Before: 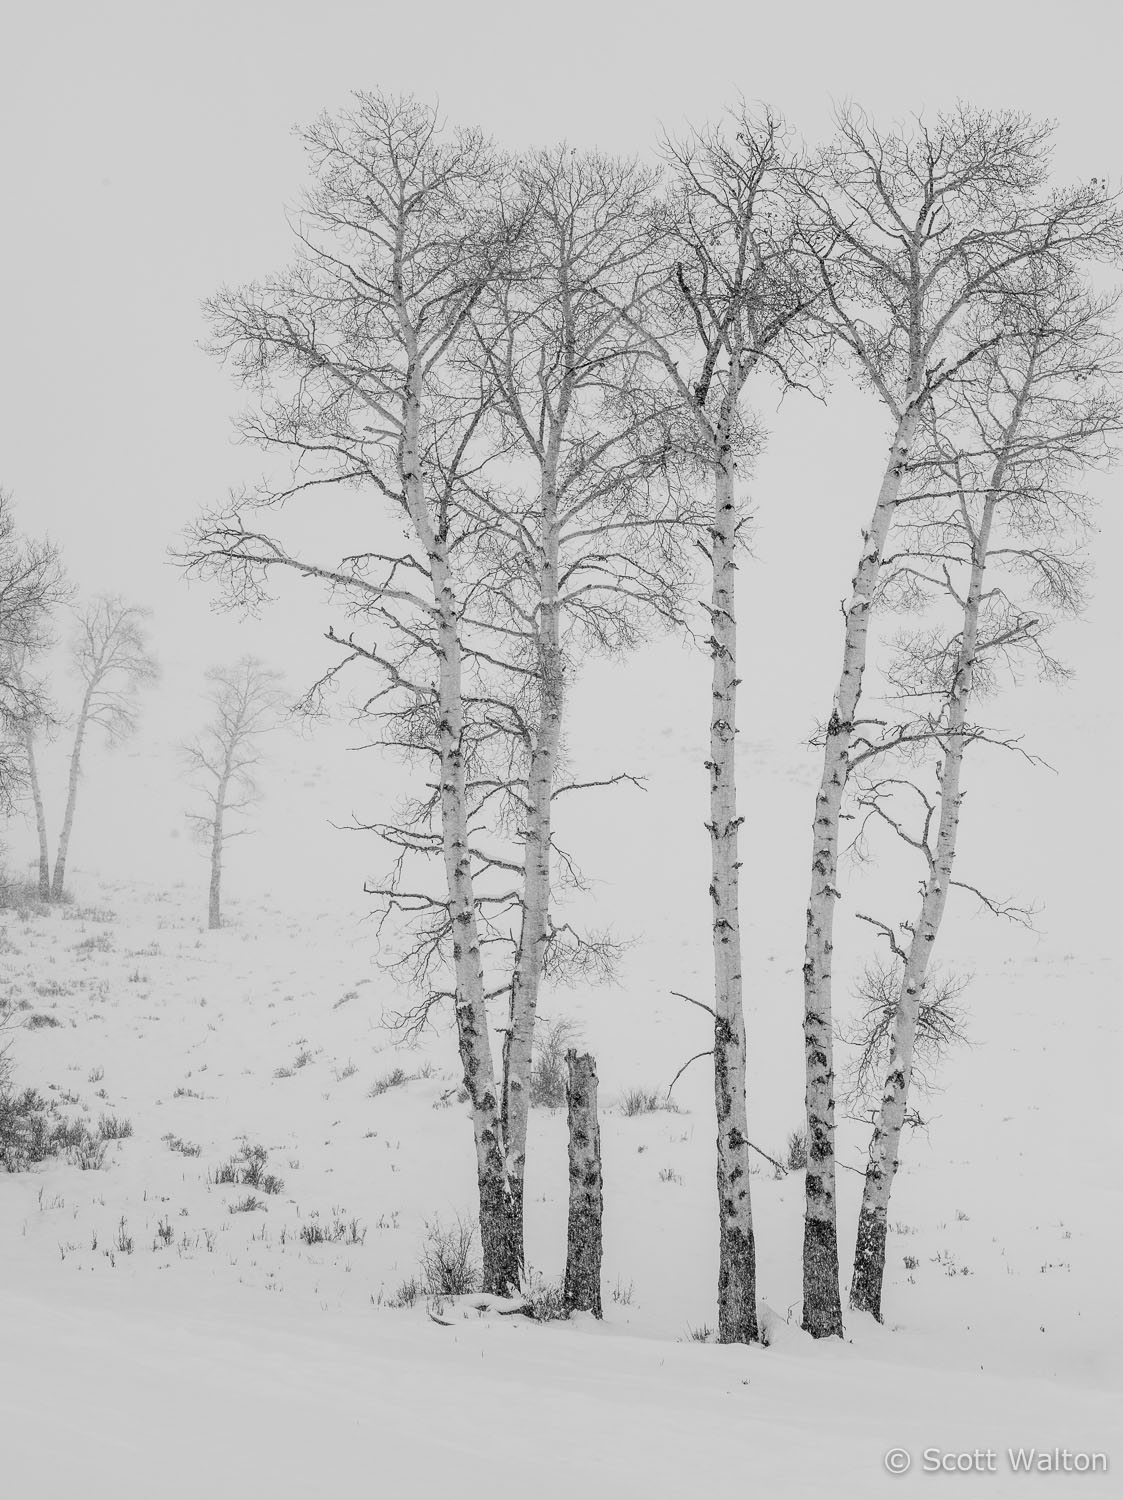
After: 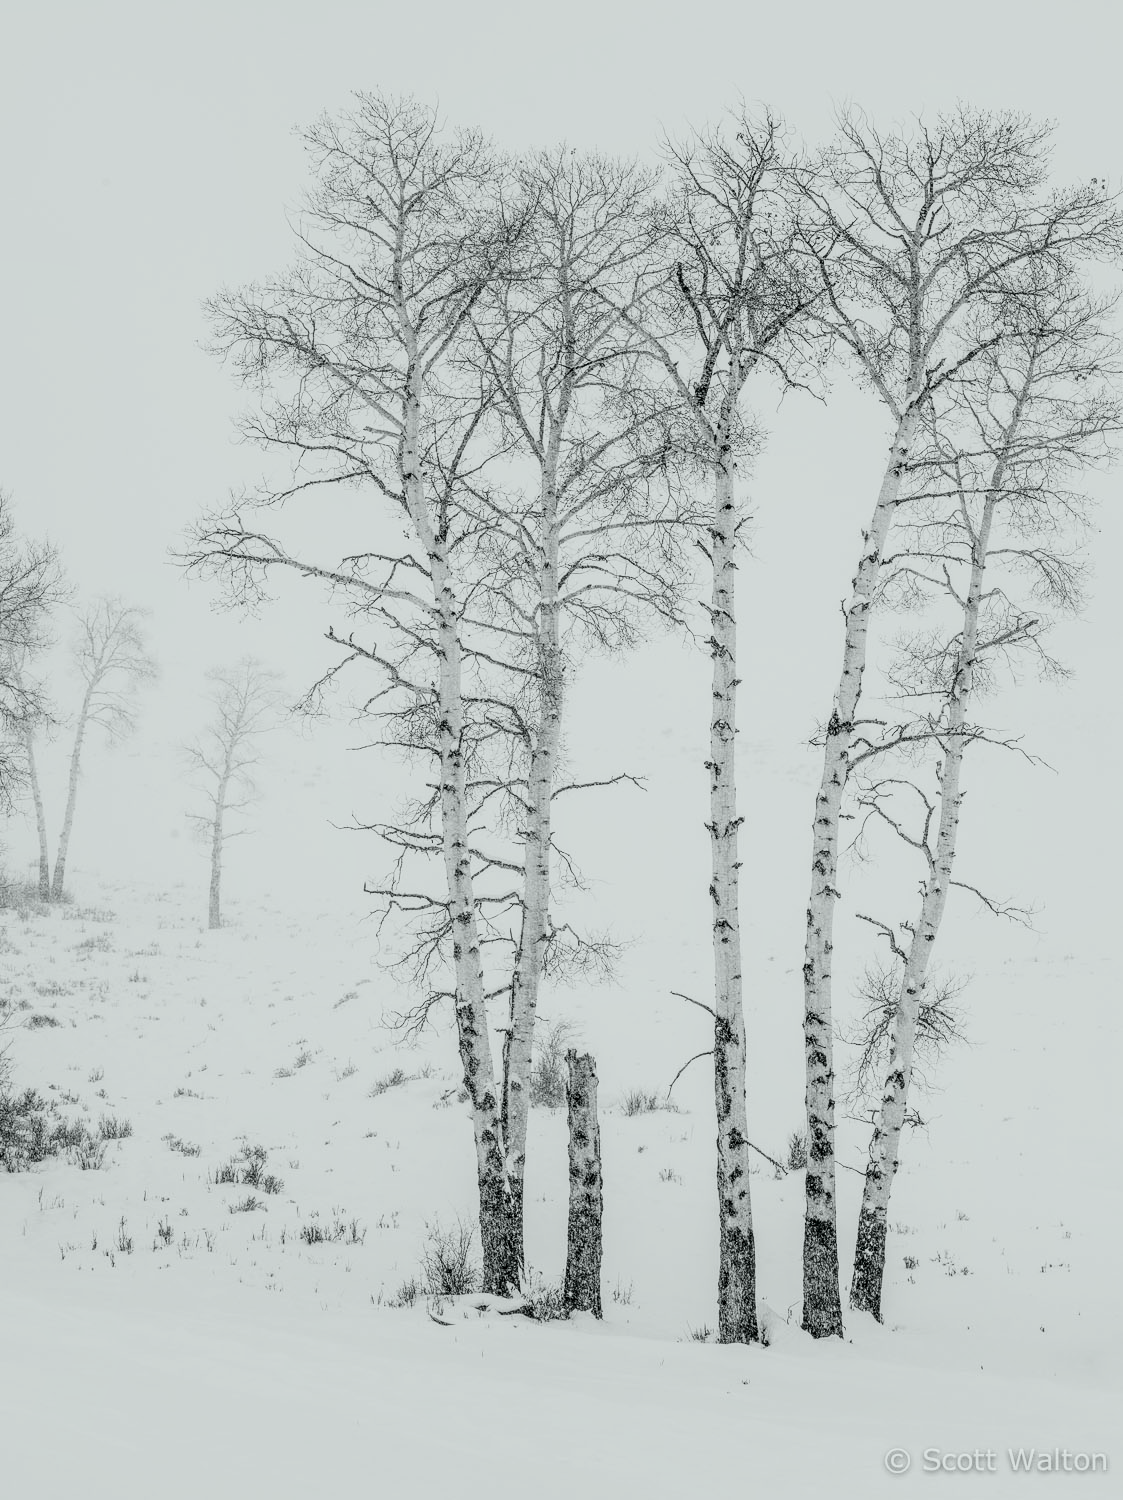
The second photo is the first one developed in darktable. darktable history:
tone curve: curves: ch0 [(0, 0) (0.128, 0.068) (0.292, 0.274) (0.453, 0.507) (0.653, 0.717) (0.785, 0.817) (0.995, 0.917)]; ch1 [(0, 0) (0.384, 0.365) (0.463, 0.447) (0.486, 0.474) (0.503, 0.497) (0.52, 0.525) (0.559, 0.591) (0.583, 0.623) (0.672, 0.699) (0.766, 0.773) (1, 1)]; ch2 [(0, 0) (0.374, 0.344) (0.446, 0.443) (0.501, 0.5) (0.527, 0.549) (0.565, 0.582) (0.624, 0.632) (1, 1)], color space Lab, independent channels, preserve colors none
color zones: curves: ch0 [(0.254, 0.492) (0.724, 0.62)]; ch1 [(0.25, 0.528) (0.719, 0.796)]; ch2 [(0, 0.472) (0.25, 0.5) (0.73, 0.184)]
local contrast: on, module defaults
